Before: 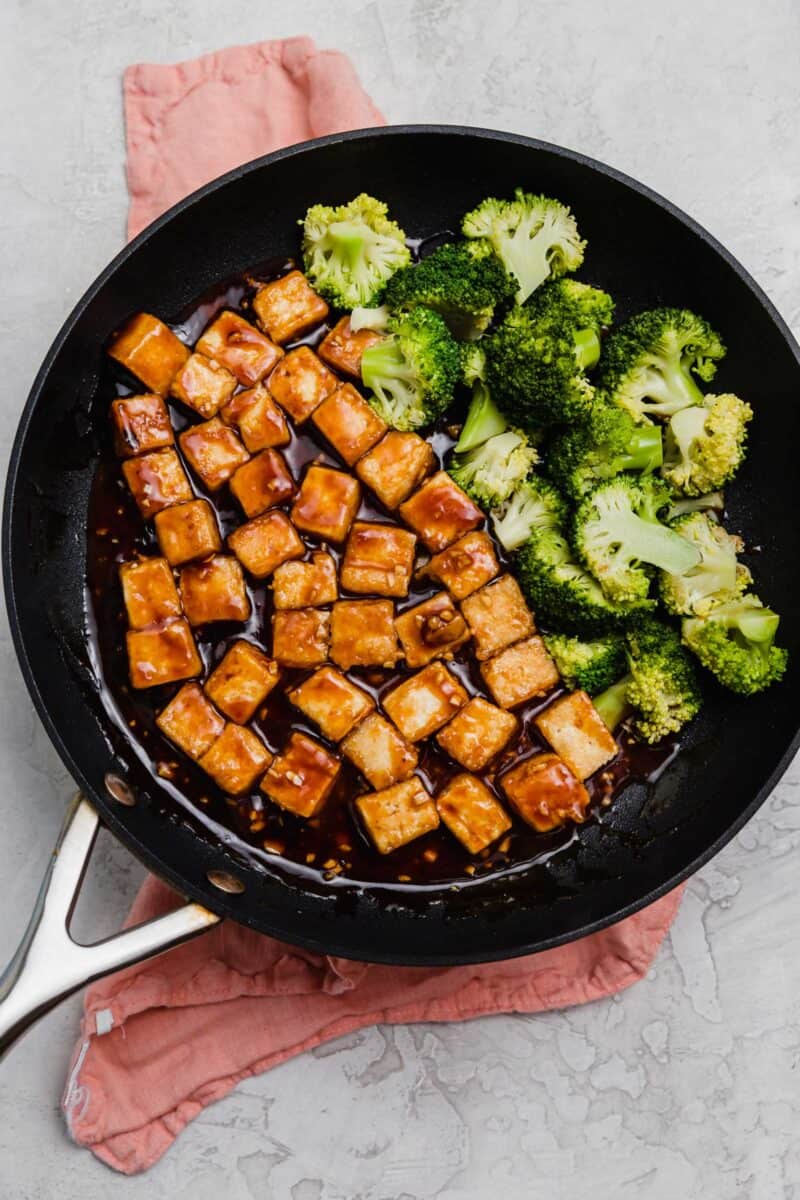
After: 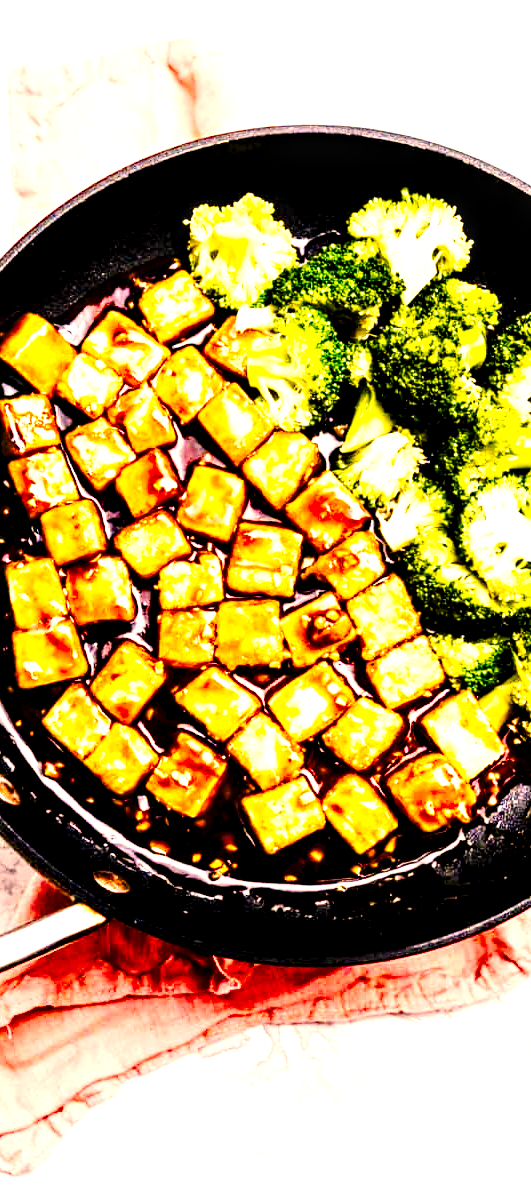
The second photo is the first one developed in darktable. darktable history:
crop and rotate: left 14.287%, right 19.306%
color balance rgb: global offset › luminance -0.969%, perceptual saturation grading › global saturation 34.614%, perceptual saturation grading › highlights -29.984%, perceptual saturation grading › shadows 35.226%, global vibrance 15.812%, saturation formula JzAzBz (2021)
base curve: curves: ch0 [(0, 0) (0.032, 0.025) (0.121, 0.166) (0.206, 0.329) (0.605, 0.79) (1, 1)], preserve colors none
exposure: black level correction 0, exposure 1.495 EV, compensate exposure bias true, compensate highlight preservation false
local contrast: highlights 80%, shadows 57%, detail 173%, midtone range 0.609
tone equalizer: -8 EV -0.737 EV, -7 EV -0.705 EV, -6 EV -0.614 EV, -5 EV -0.396 EV, -3 EV 0.379 EV, -2 EV 0.6 EV, -1 EV 0.689 EV, +0 EV 0.74 EV, mask exposure compensation -0.515 EV
color correction: highlights a* 17.78, highlights b* 18.36
